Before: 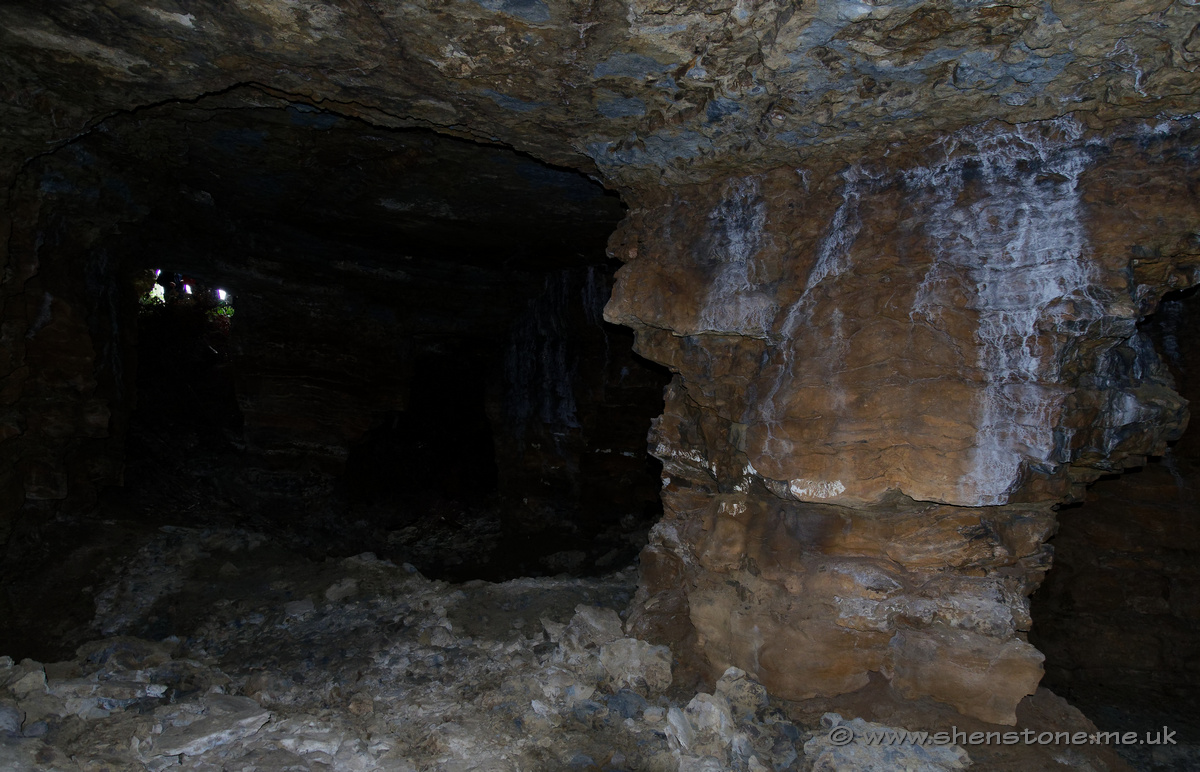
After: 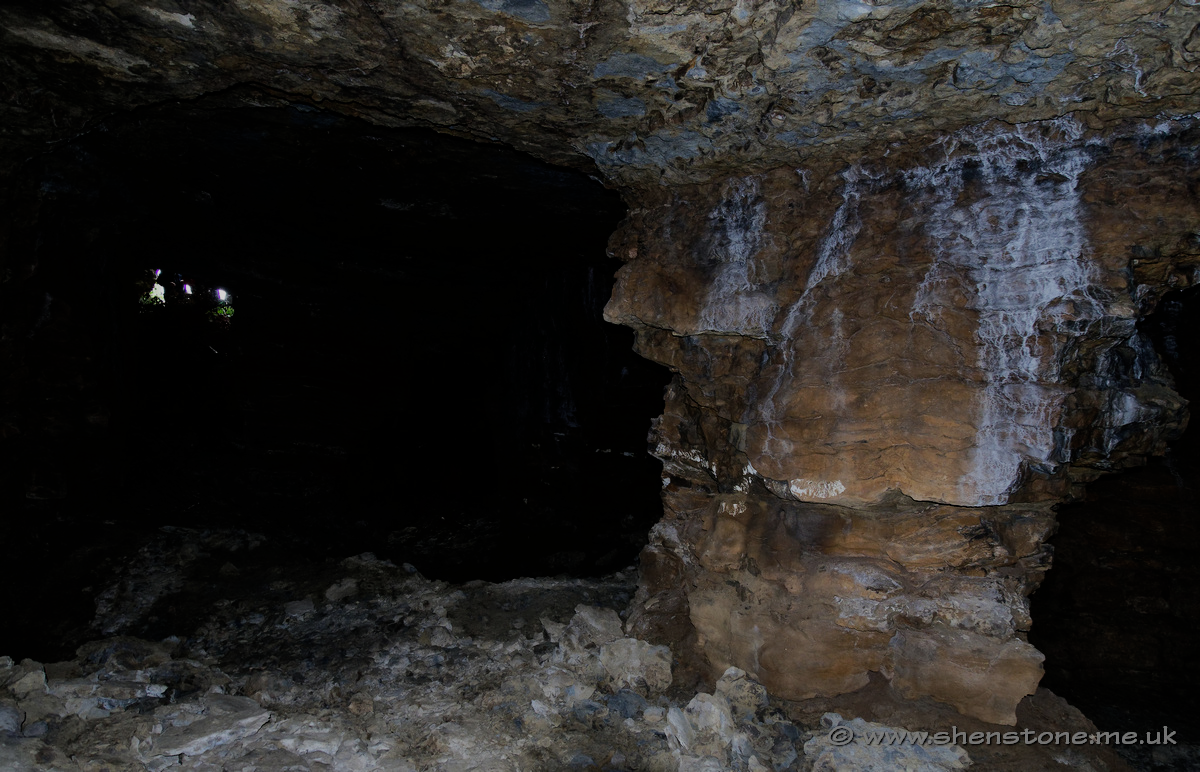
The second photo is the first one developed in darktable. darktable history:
exposure: exposure 0.014 EV, compensate highlight preservation false
filmic rgb: black relative exposure -7.65 EV, white relative exposure 4.56 EV, hardness 3.61
